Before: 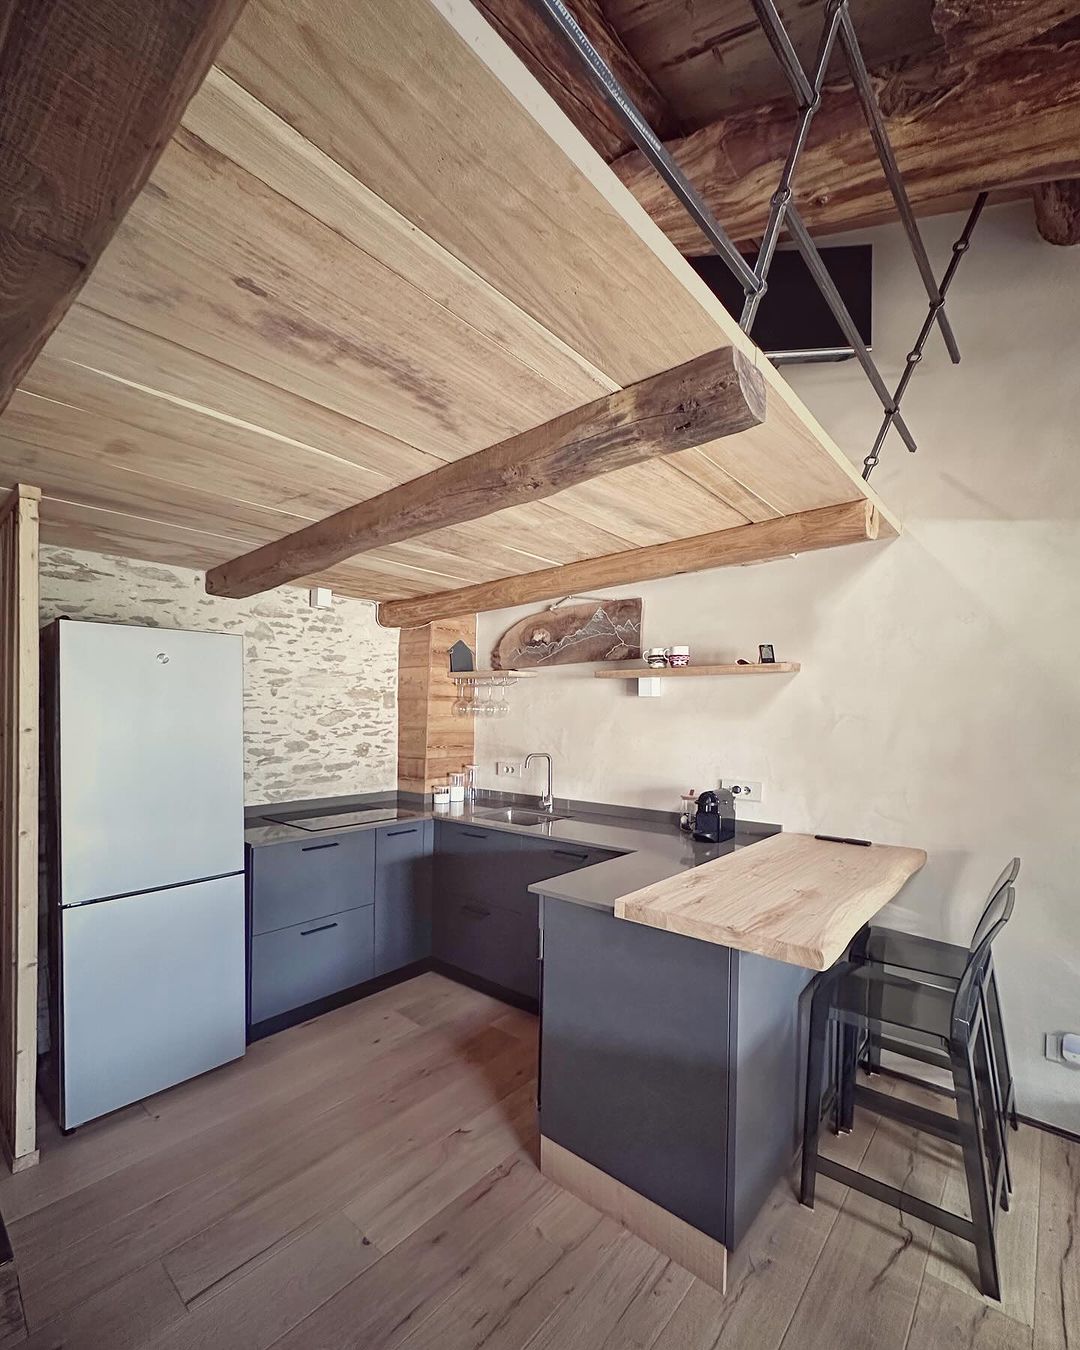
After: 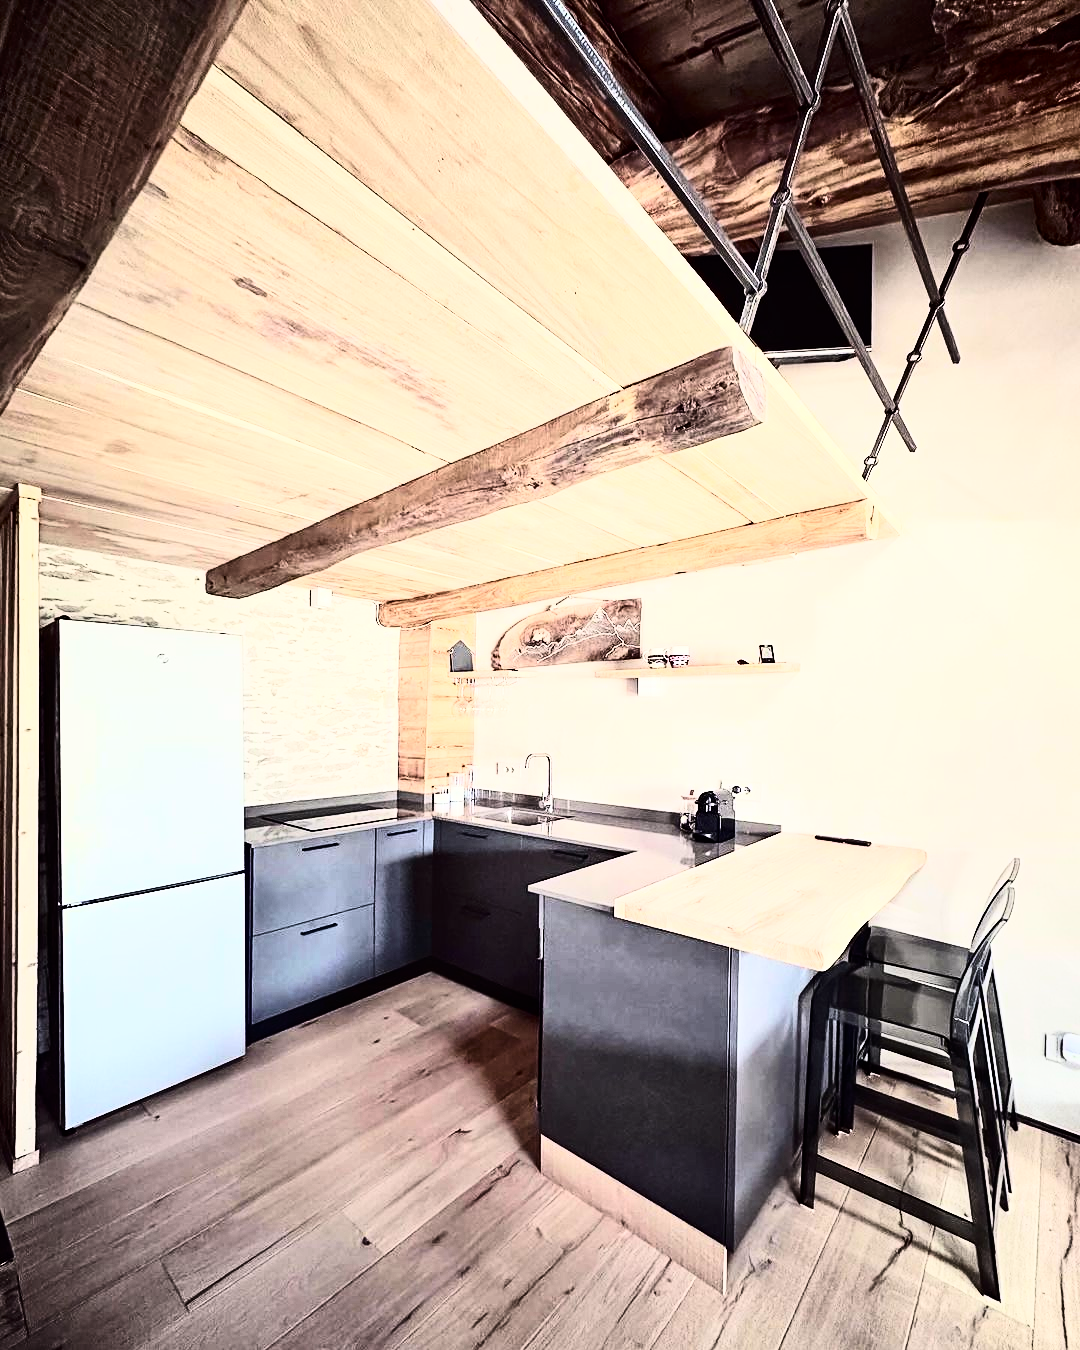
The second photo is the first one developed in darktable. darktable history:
rgb curve: curves: ch0 [(0, 0) (0.21, 0.15) (0.24, 0.21) (0.5, 0.75) (0.75, 0.96) (0.89, 0.99) (1, 1)]; ch1 [(0, 0.02) (0.21, 0.13) (0.25, 0.2) (0.5, 0.67) (0.75, 0.9) (0.89, 0.97) (1, 1)]; ch2 [(0, 0.02) (0.21, 0.13) (0.25, 0.2) (0.5, 0.67) (0.75, 0.9) (0.89, 0.97) (1, 1)], compensate middle gray true
contrast brightness saturation: contrast 0.28
